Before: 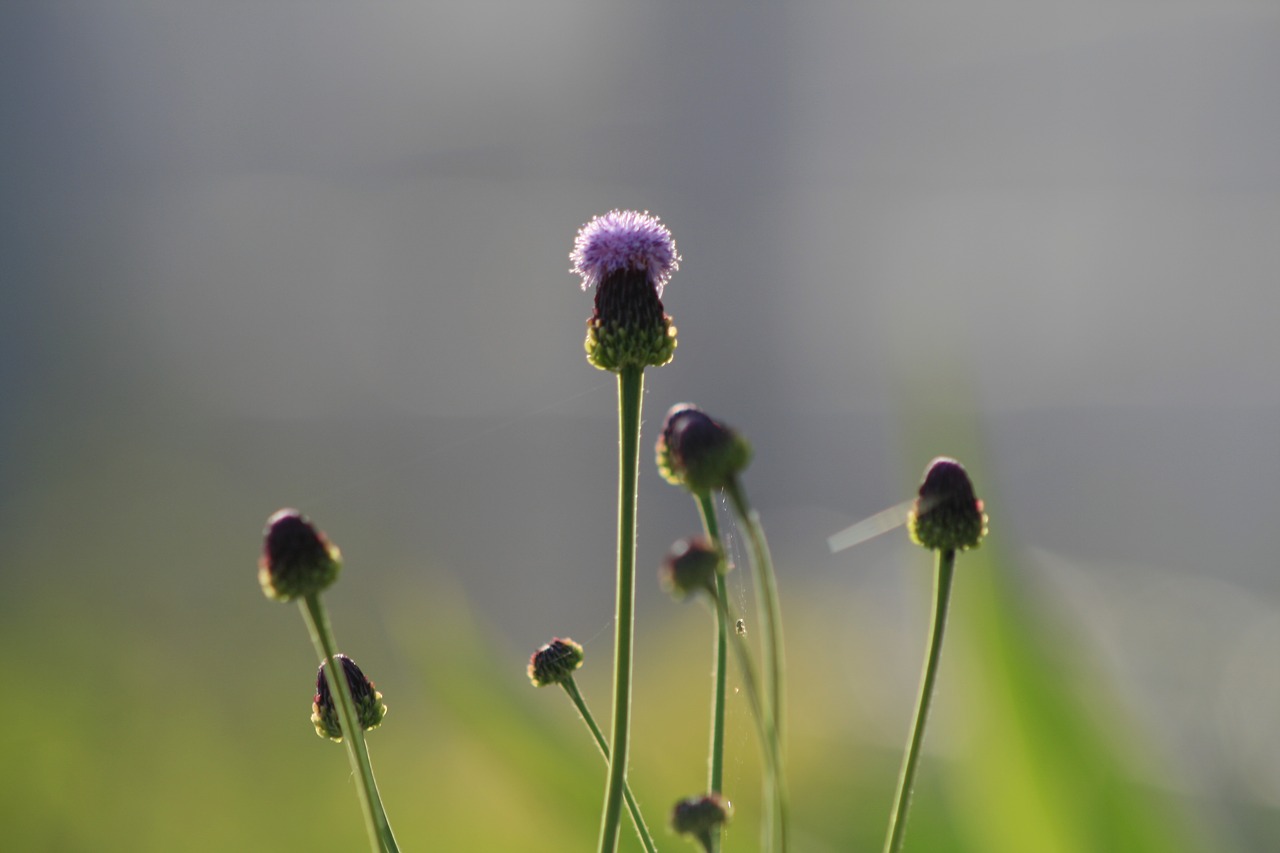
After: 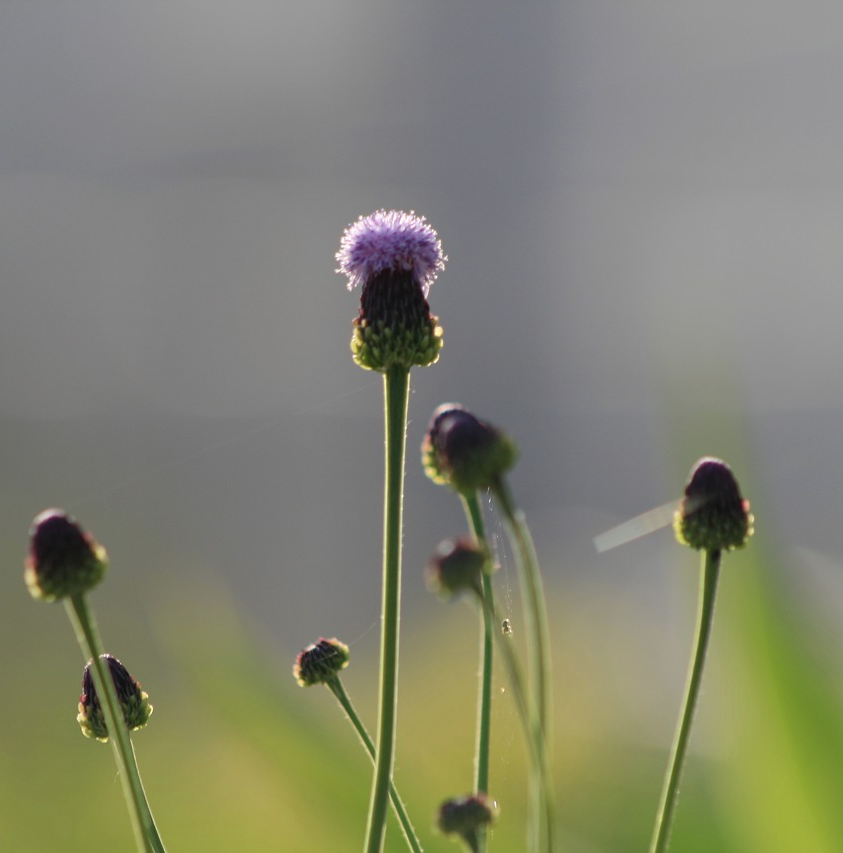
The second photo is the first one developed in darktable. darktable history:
crop and rotate: left 18.345%, right 15.772%
contrast brightness saturation: saturation -0.054
